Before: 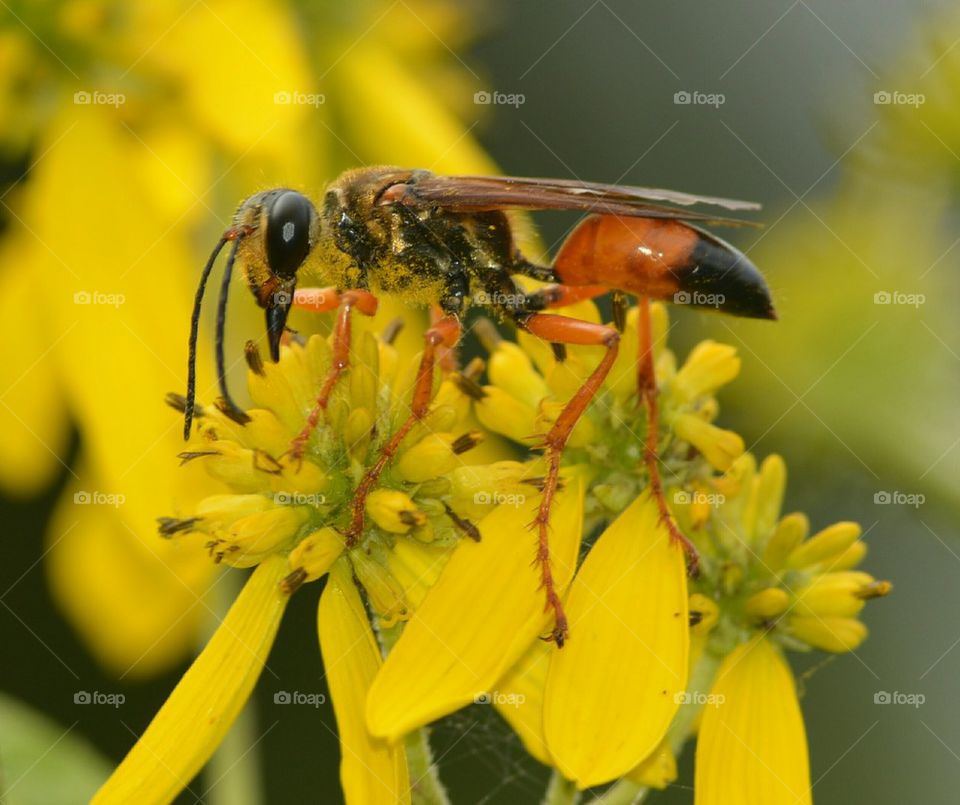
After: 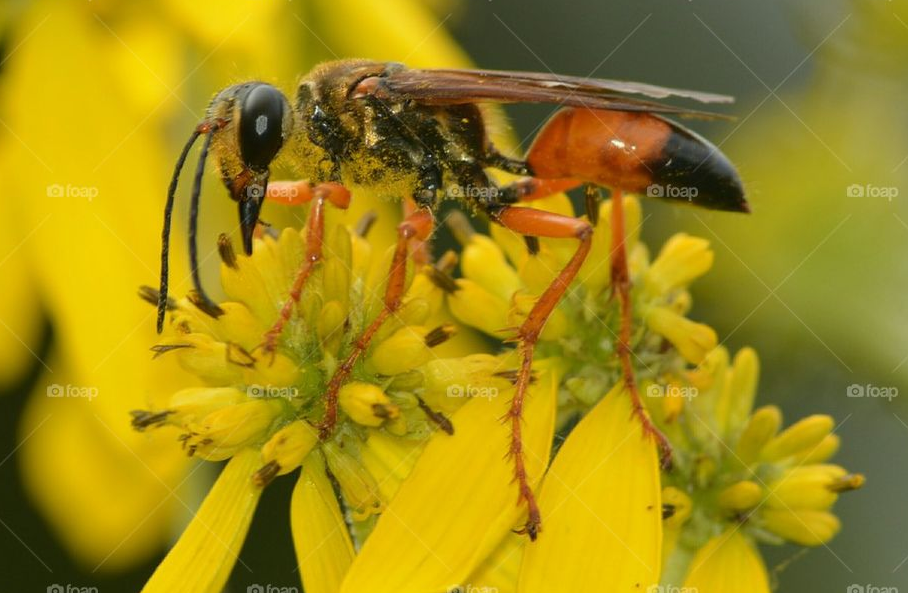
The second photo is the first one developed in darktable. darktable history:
crop and rotate: left 2.844%, top 13.363%, right 2.526%, bottom 12.887%
exposure: exposure -0.012 EV, compensate exposure bias true, compensate highlight preservation false
